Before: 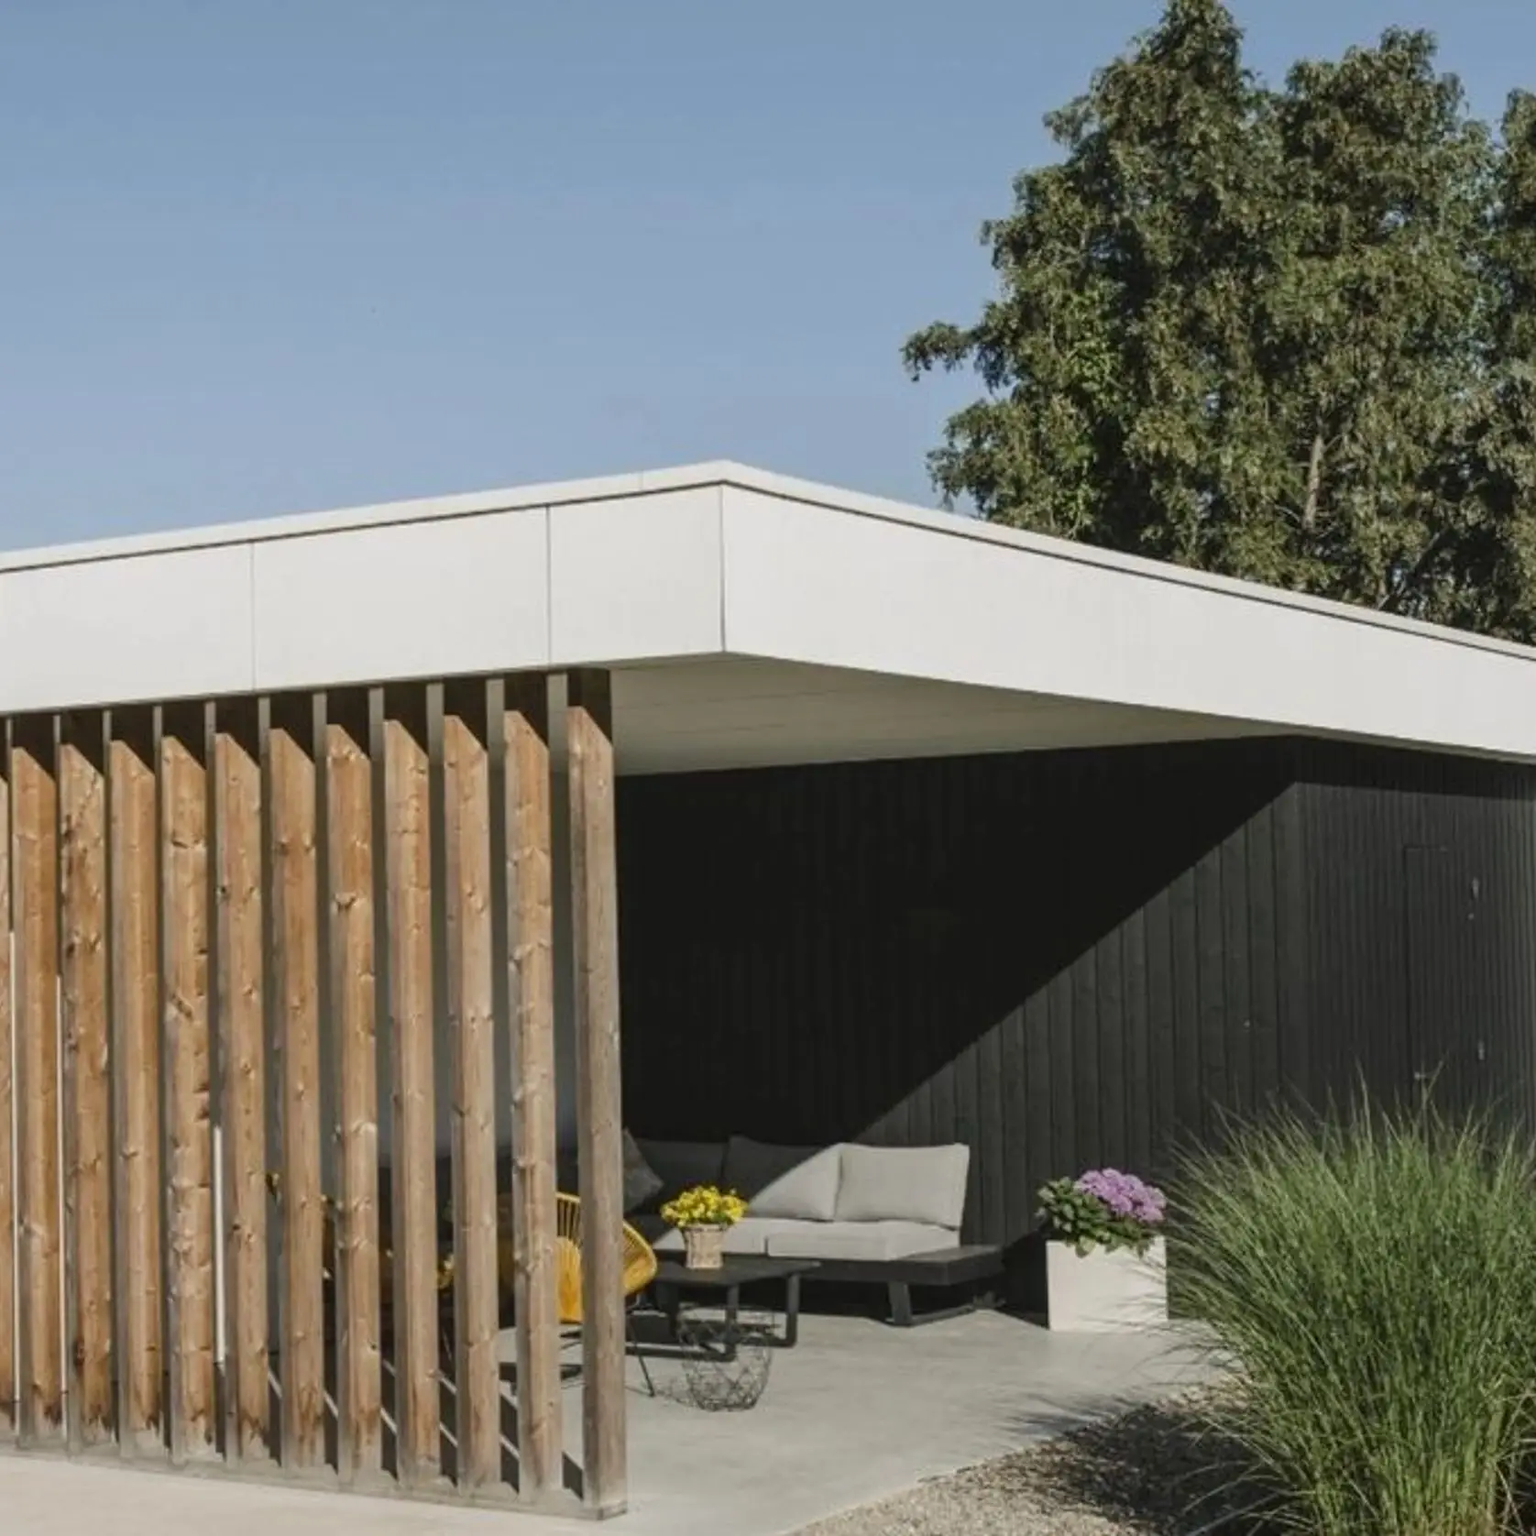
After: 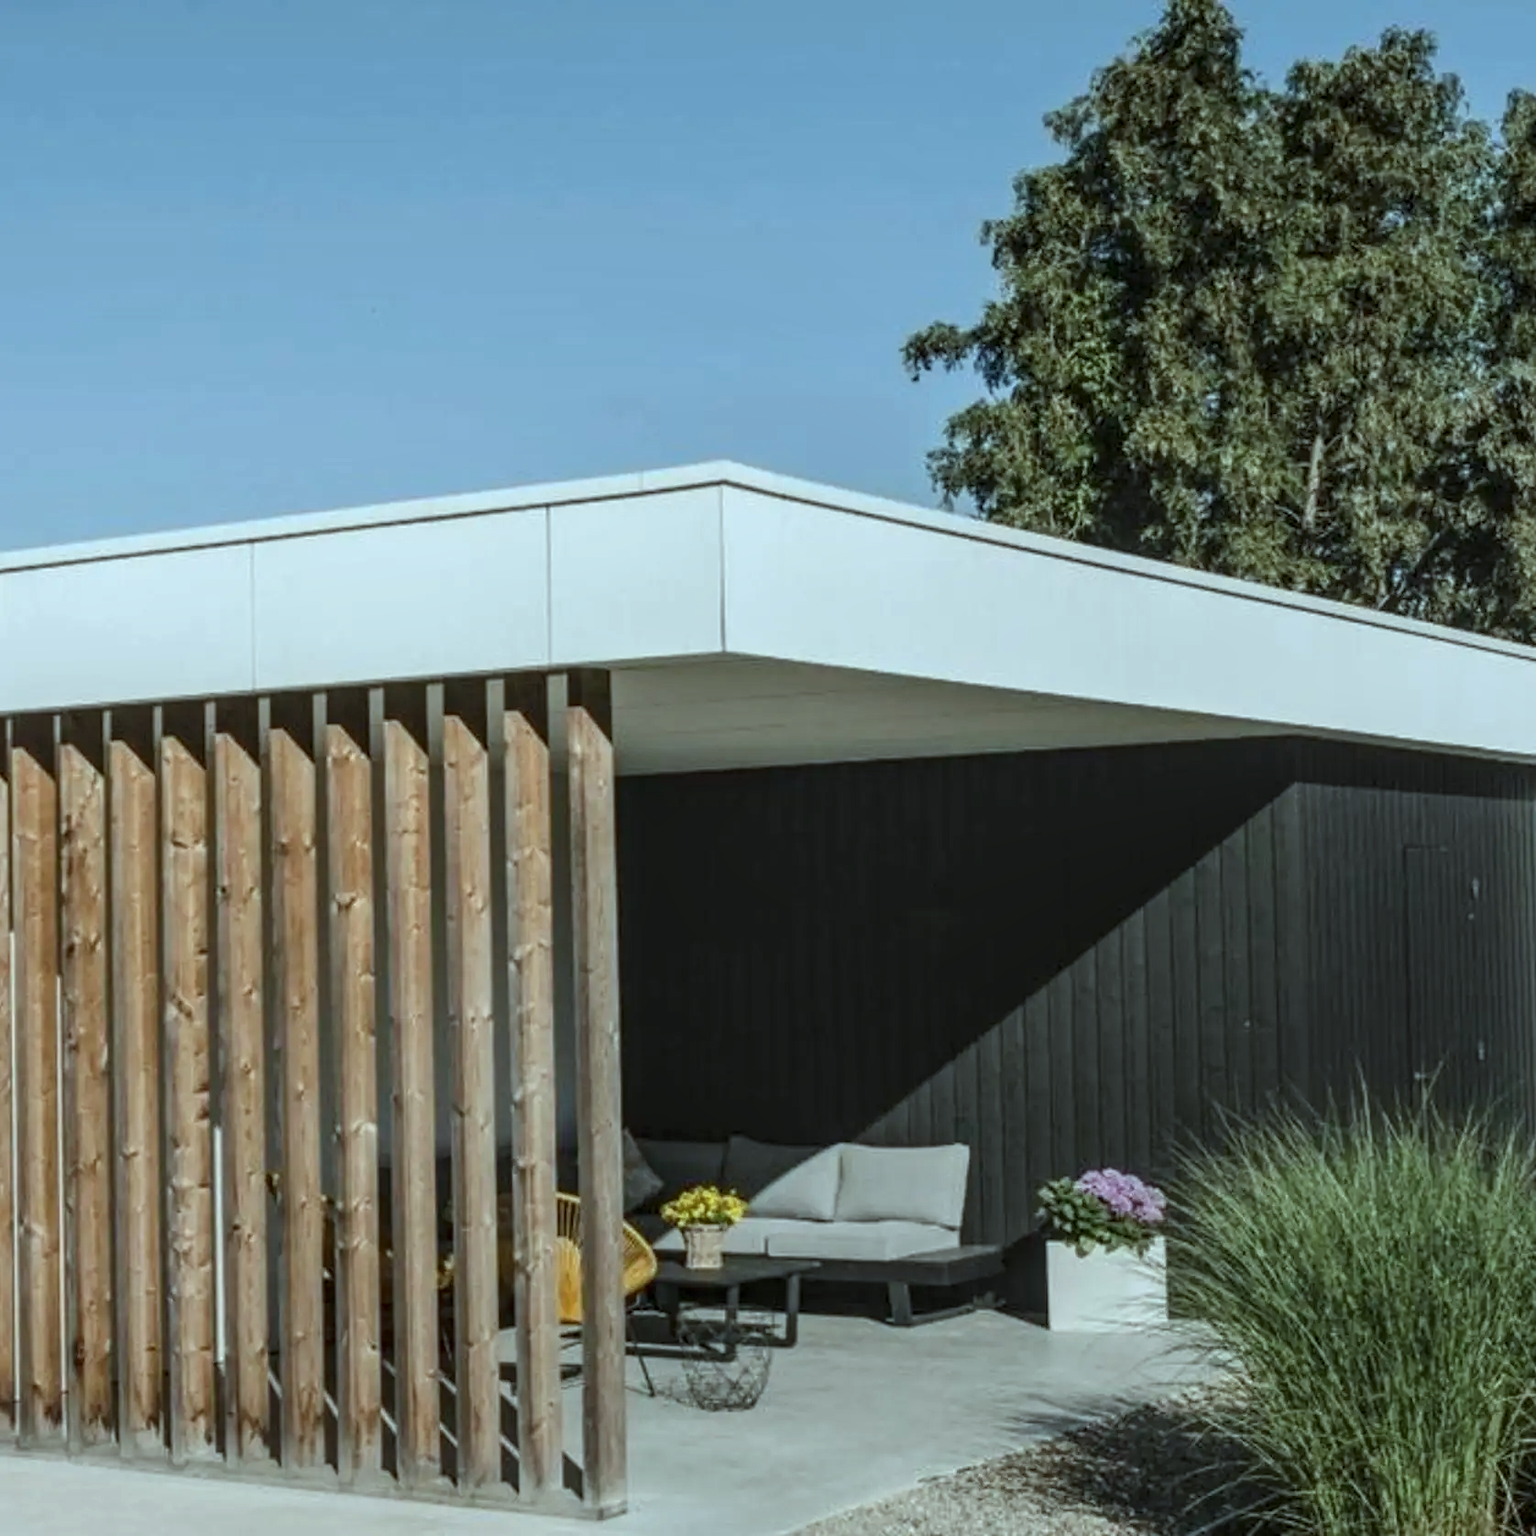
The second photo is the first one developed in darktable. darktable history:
local contrast: detail 130%
color correction: highlights a* -10.04, highlights b* -10.37
